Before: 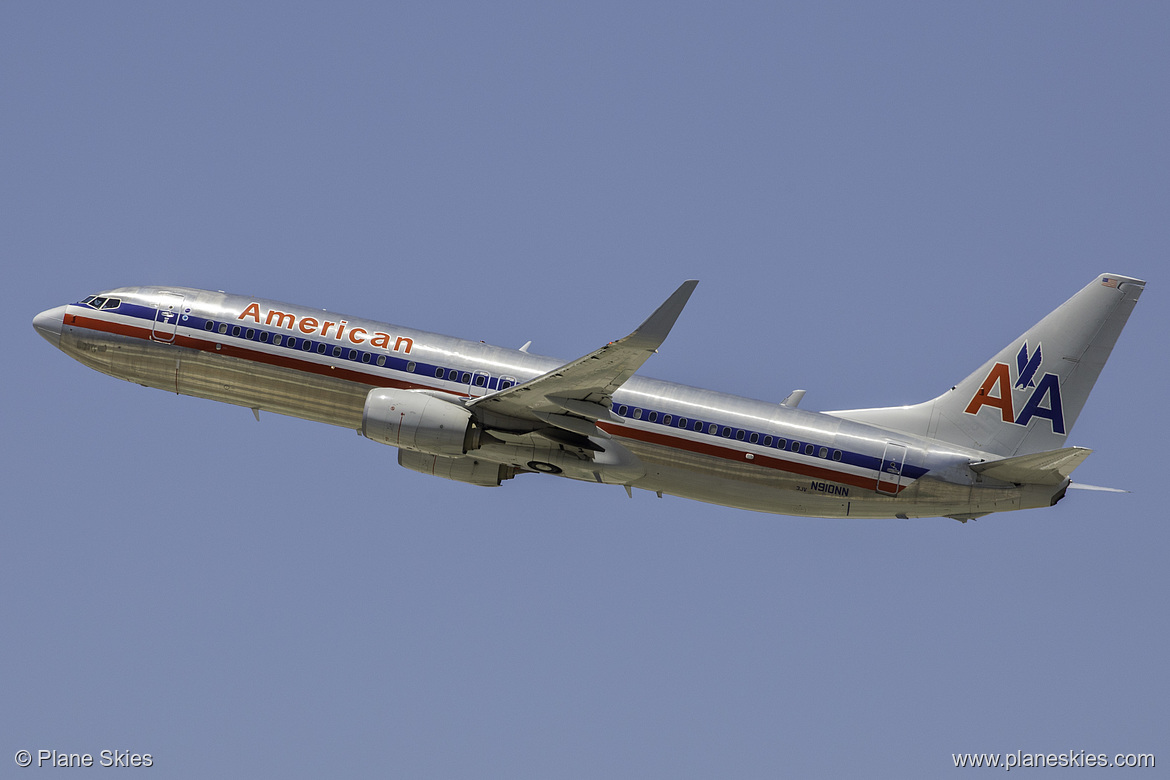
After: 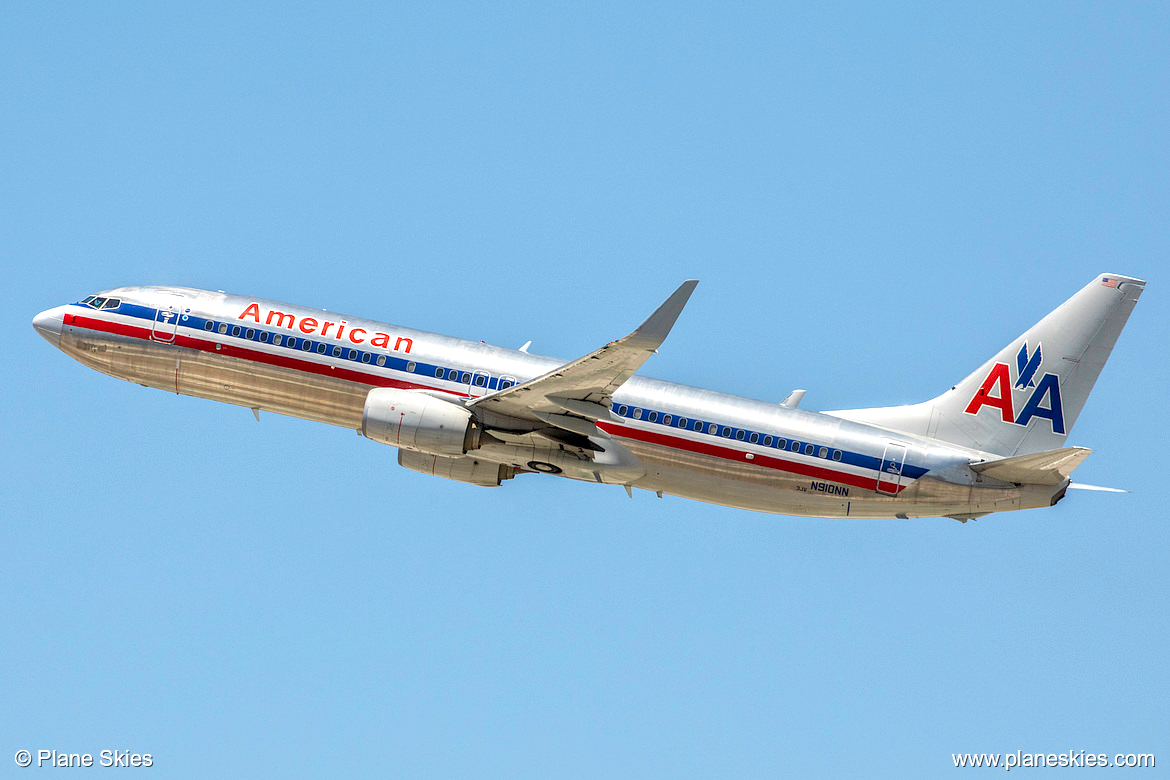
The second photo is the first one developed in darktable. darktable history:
local contrast: detail 130%
exposure: black level correction 0, exposure 0.695 EV, compensate exposure bias true, compensate highlight preservation false
